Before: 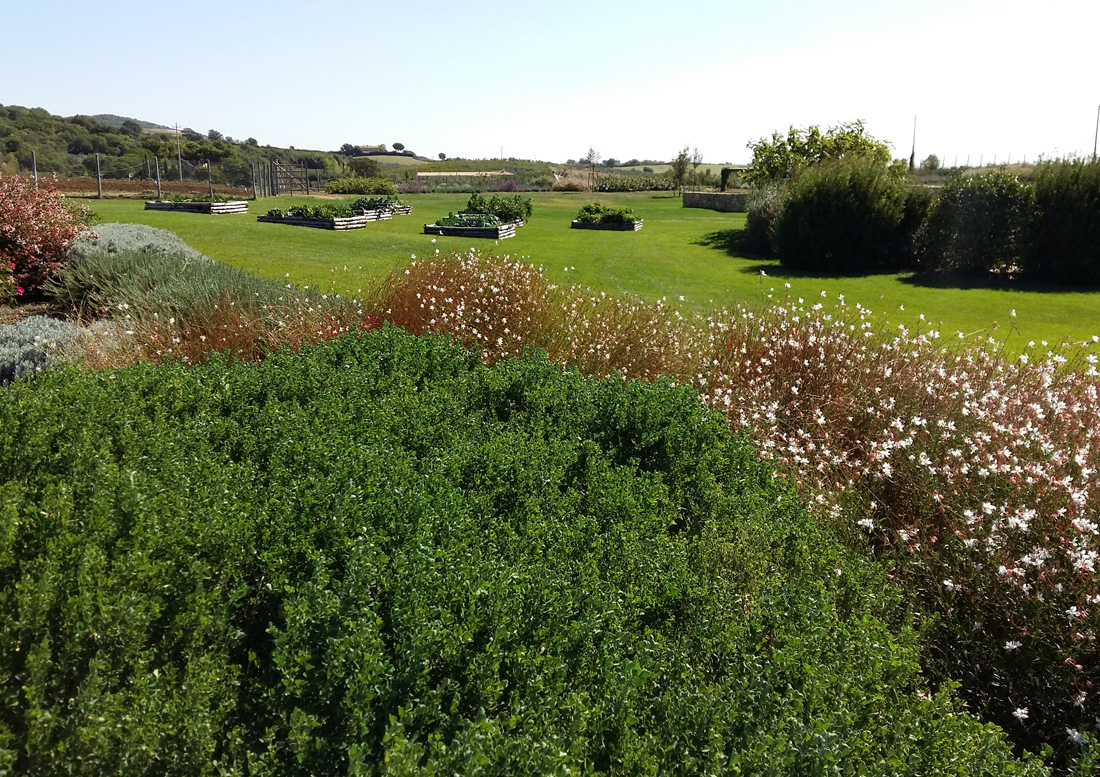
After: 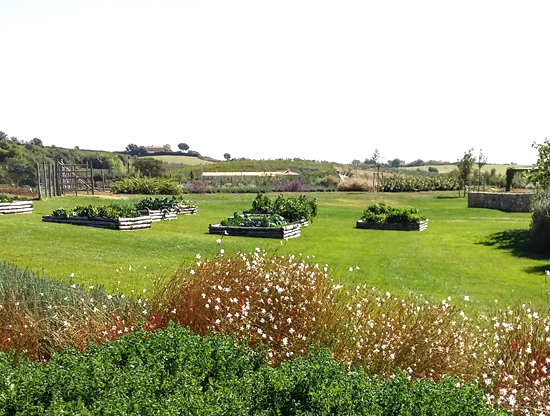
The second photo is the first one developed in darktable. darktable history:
crop: left 19.556%, right 30.401%, bottom 46.458%
local contrast: on, module defaults
color balance: contrast fulcrum 17.78%
exposure: black level correction 0.001, exposure 0.5 EV, compensate exposure bias true, compensate highlight preservation false
